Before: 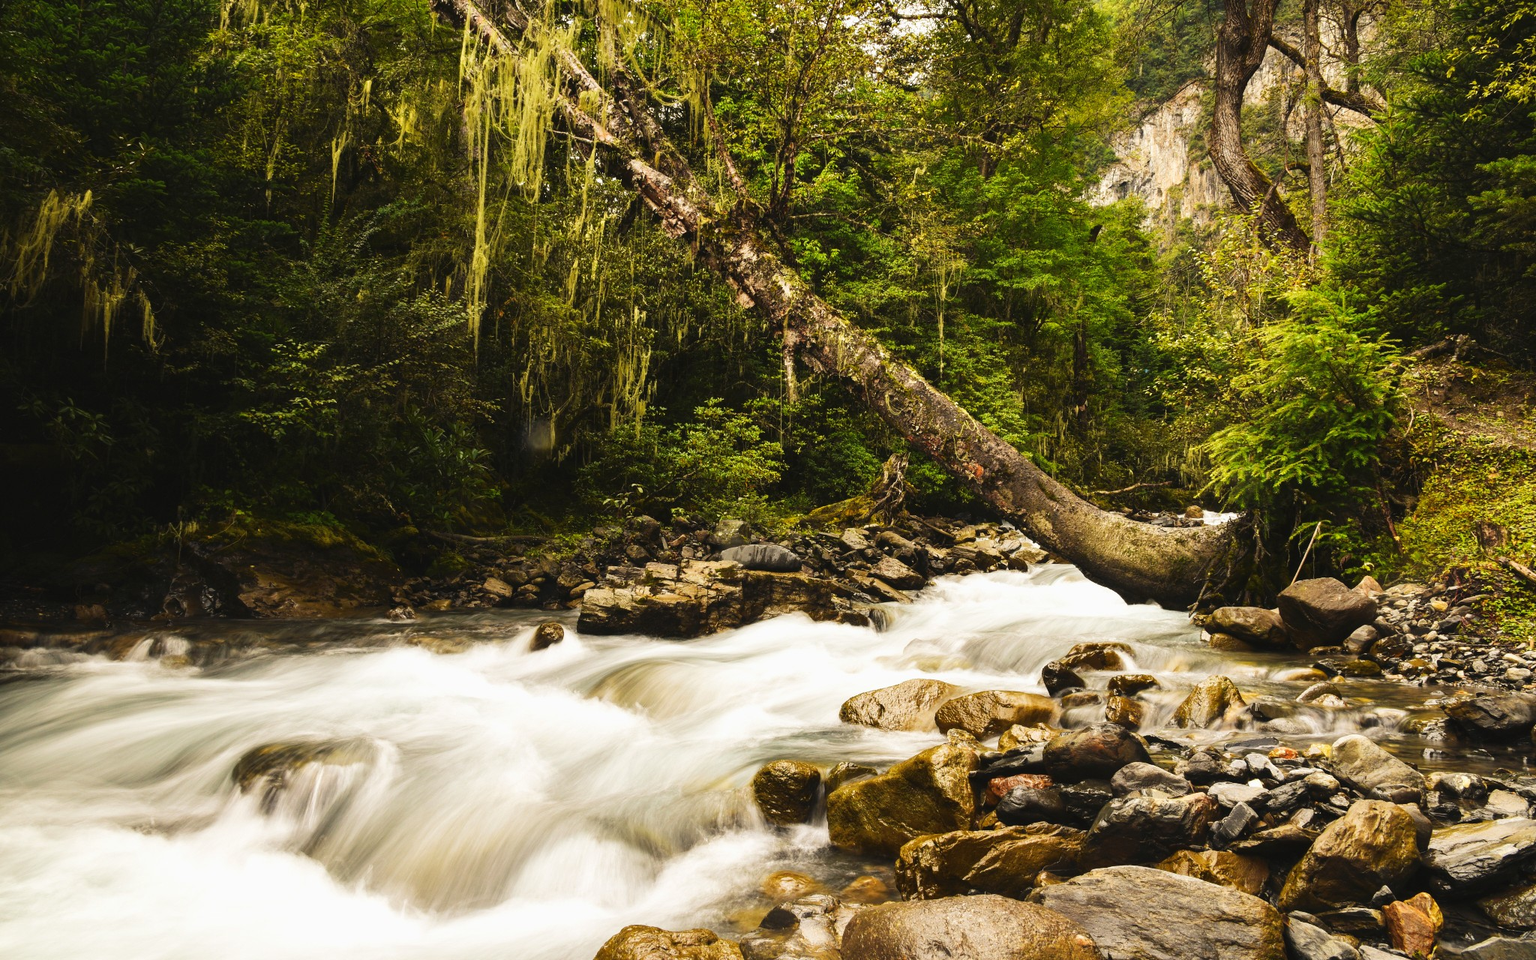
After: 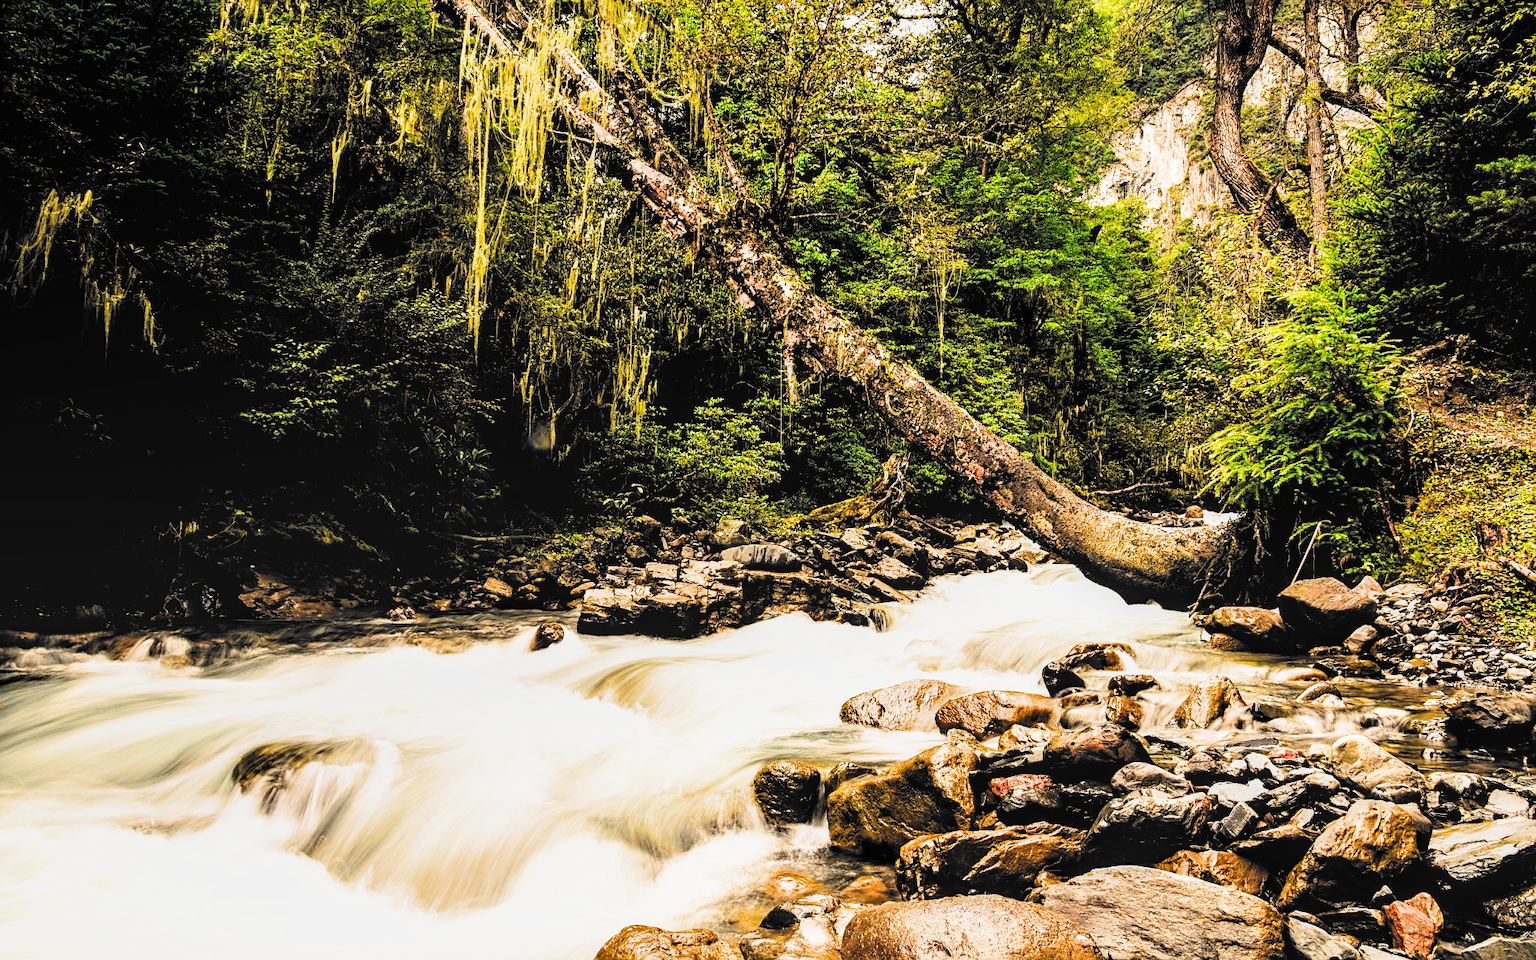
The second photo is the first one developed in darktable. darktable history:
local contrast: on, module defaults
exposure: exposure 0.783 EV, compensate highlight preservation false
sharpen: on, module defaults
filmic rgb: black relative exposure -5.08 EV, white relative exposure 3.49 EV, hardness 3.18, contrast 1.511, highlights saturation mix -48.81%, color science v6 (2022)
